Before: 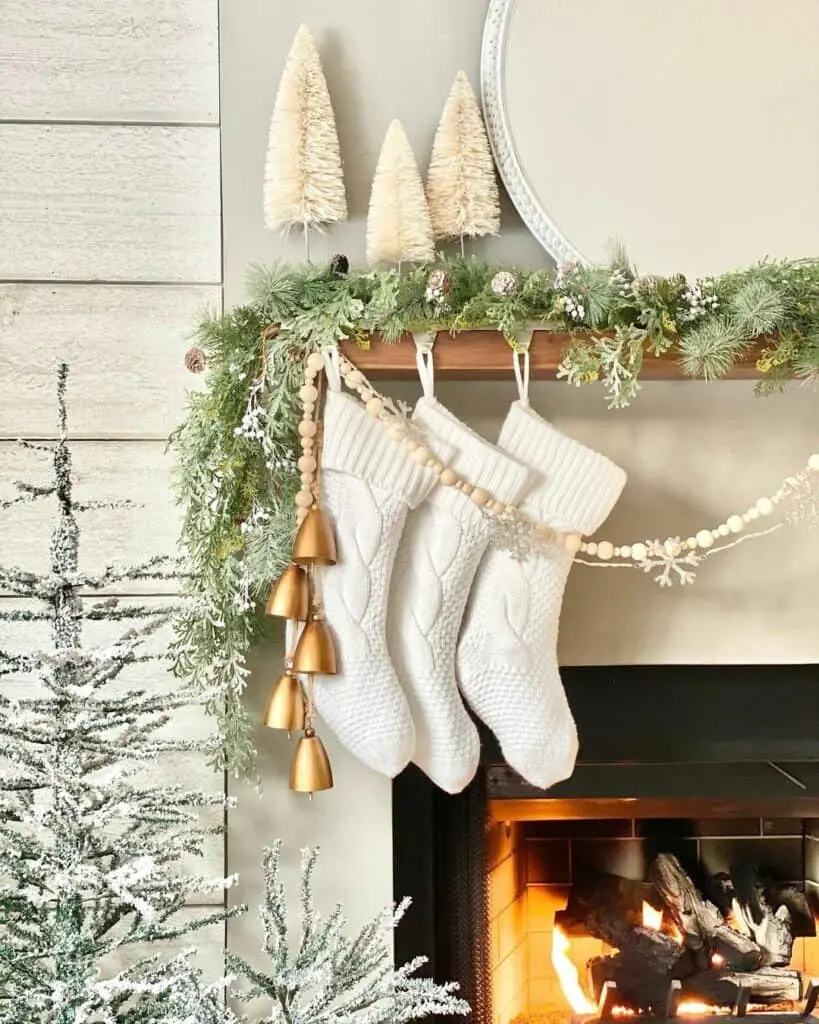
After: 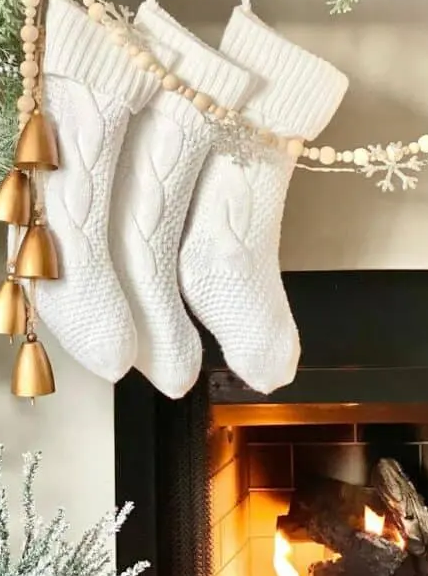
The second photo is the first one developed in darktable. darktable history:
crop: left 34.041%, top 38.613%, right 13.594%, bottom 5.116%
